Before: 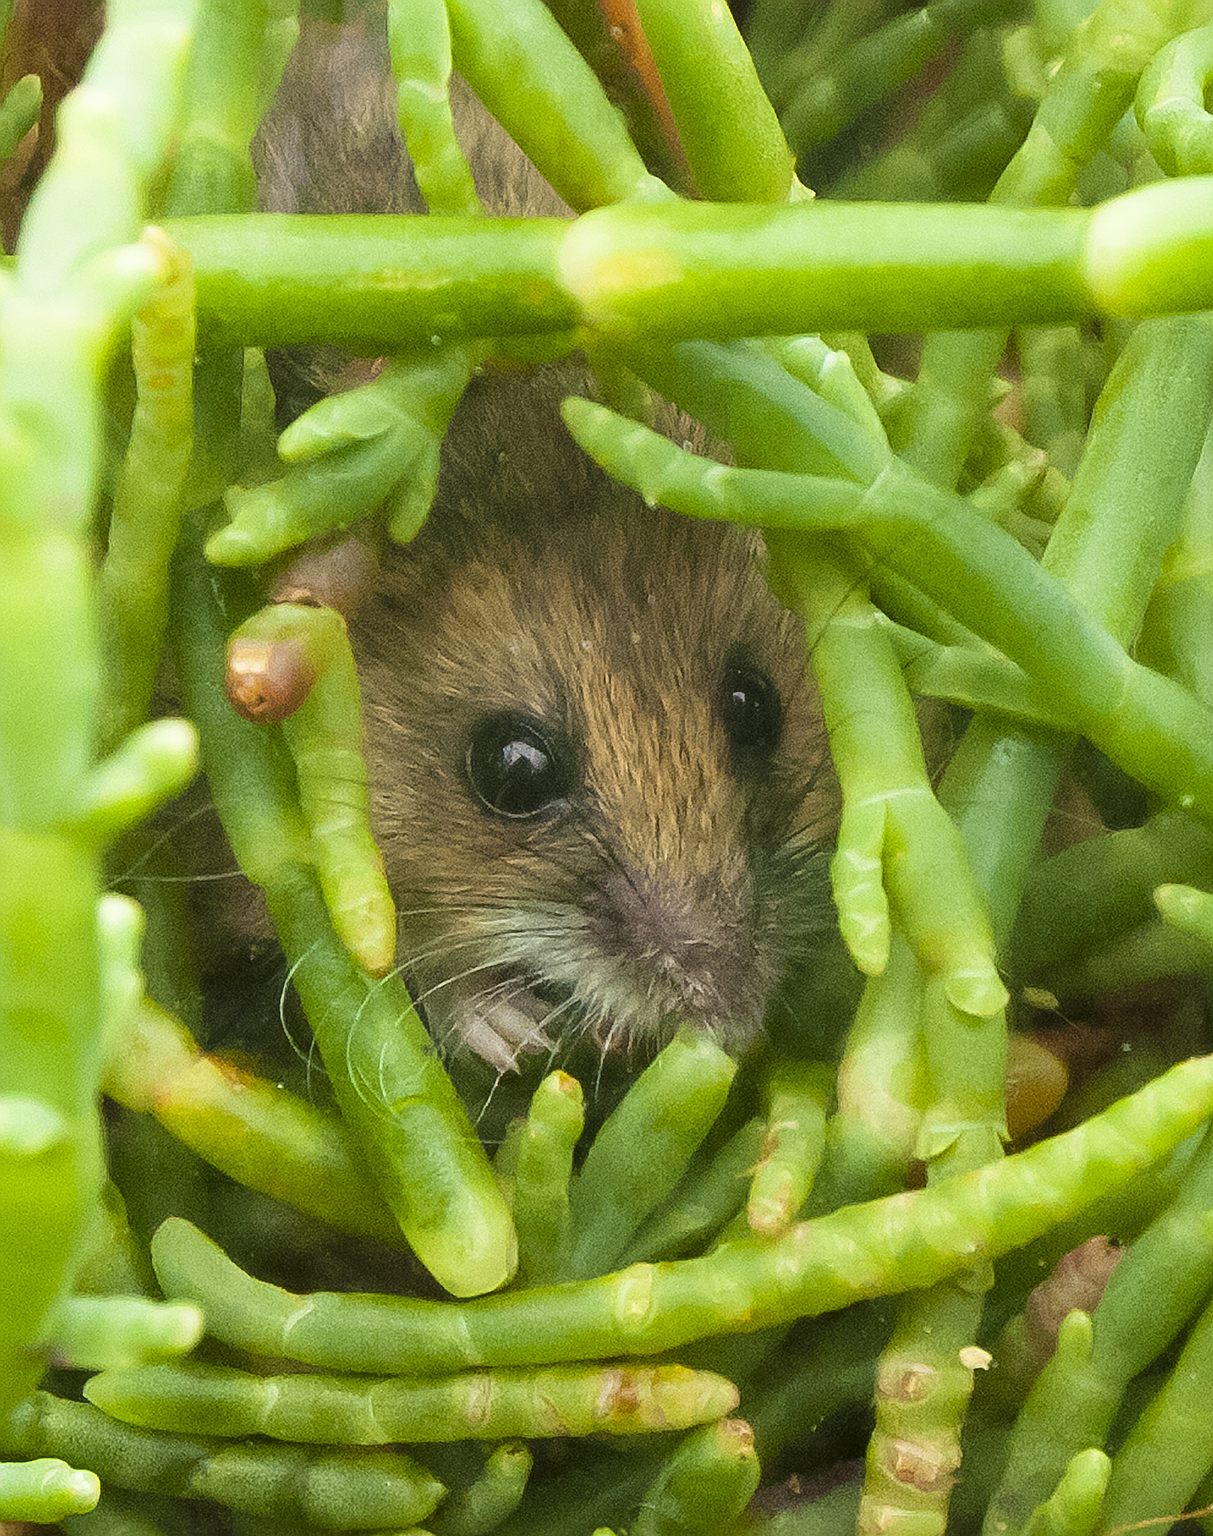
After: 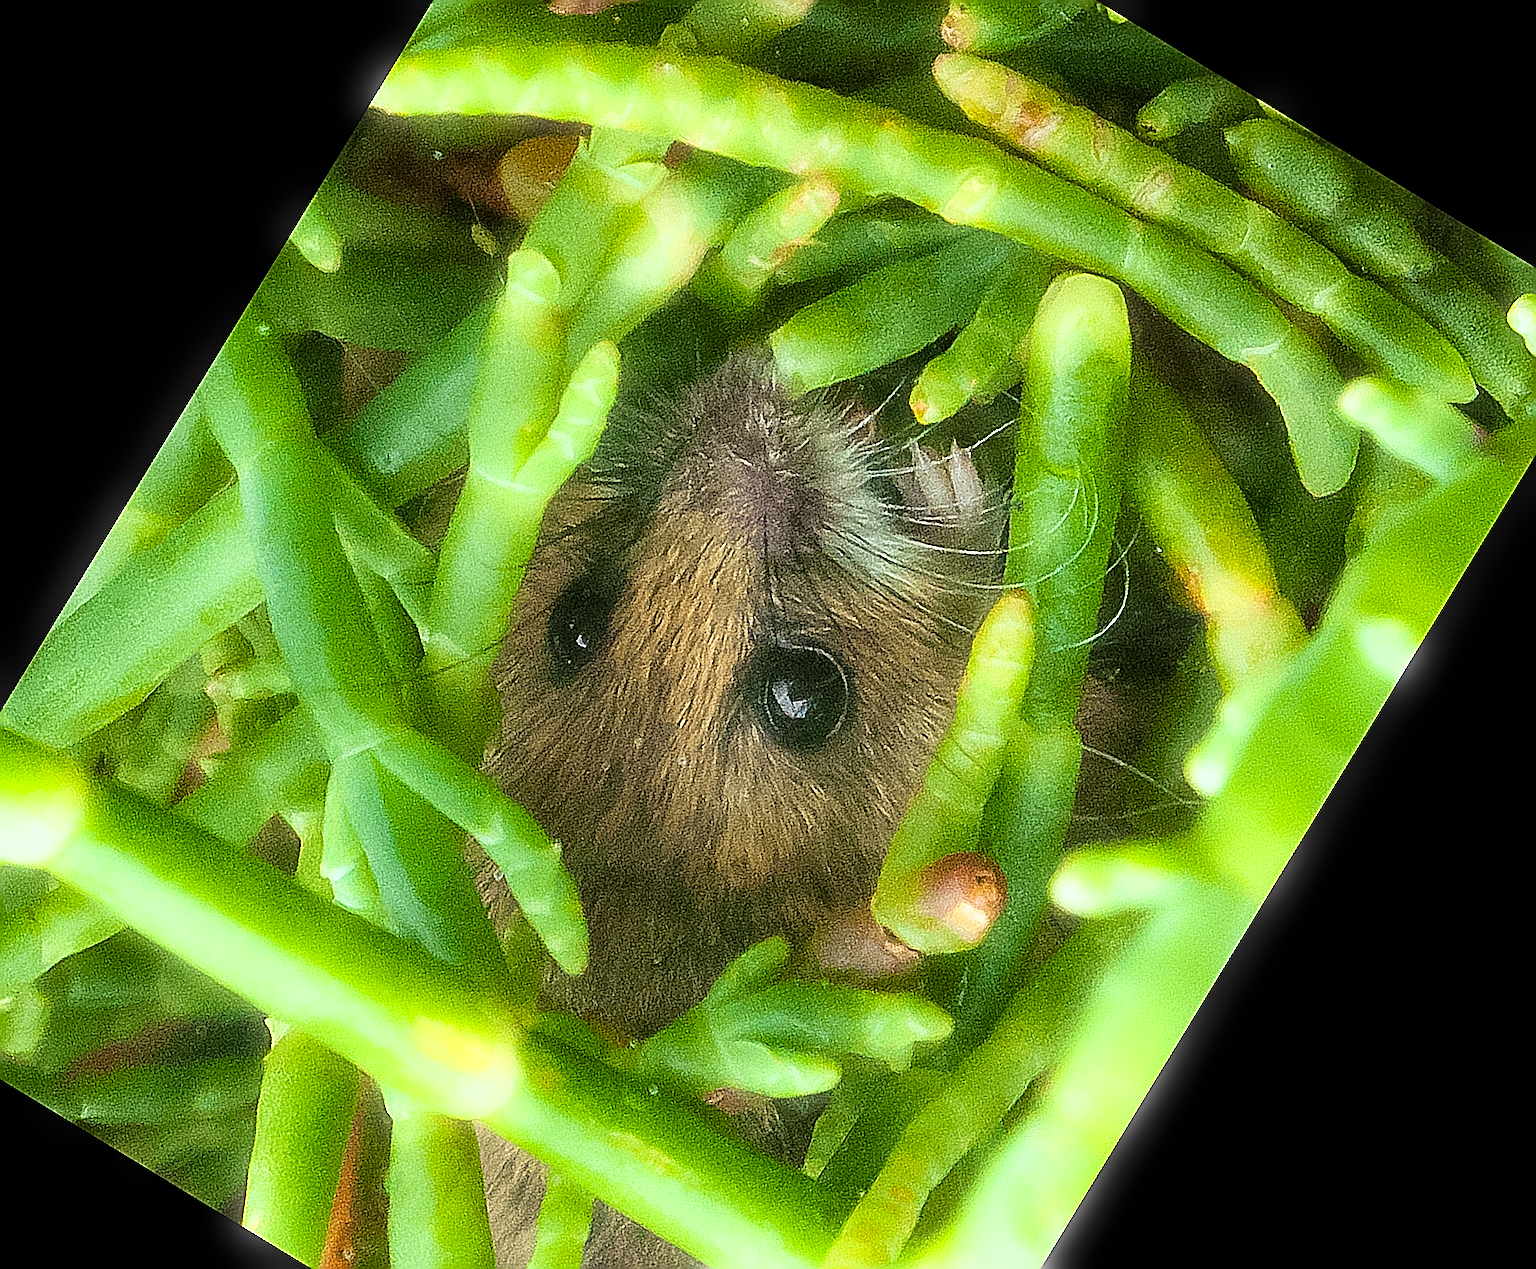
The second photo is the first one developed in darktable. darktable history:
color calibration: output R [1.003, 0.027, -0.041, 0], output G [-0.018, 1.043, -0.038, 0], output B [0.071, -0.086, 1.017, 0], illuminant as shot in camera, x 0.359, y 0.362, temperature 4570.54 K
bloom: size 5%, threshold 95%, strength 15%
crop and rotate: angle 148.68°, left 9.111%, top 15.603%, right 4.588%, bottom 17.041%
sharpen: amount 2
shadows and highlights: shadows 0, highlights 40
